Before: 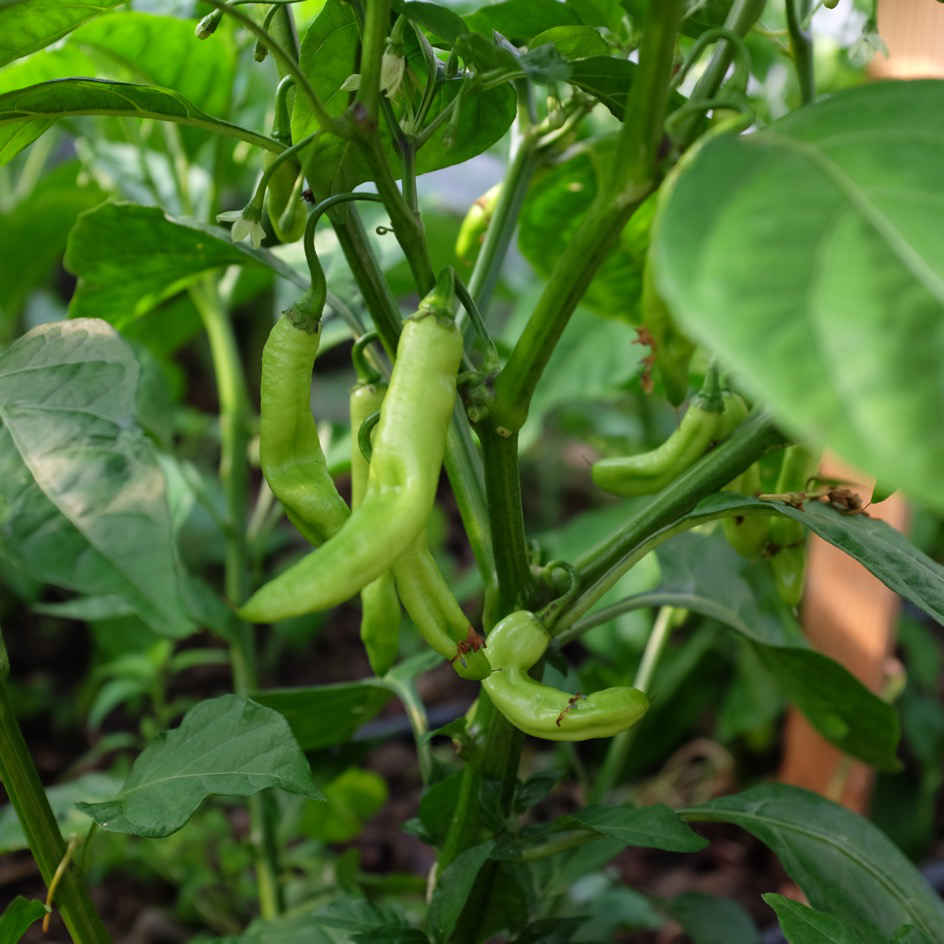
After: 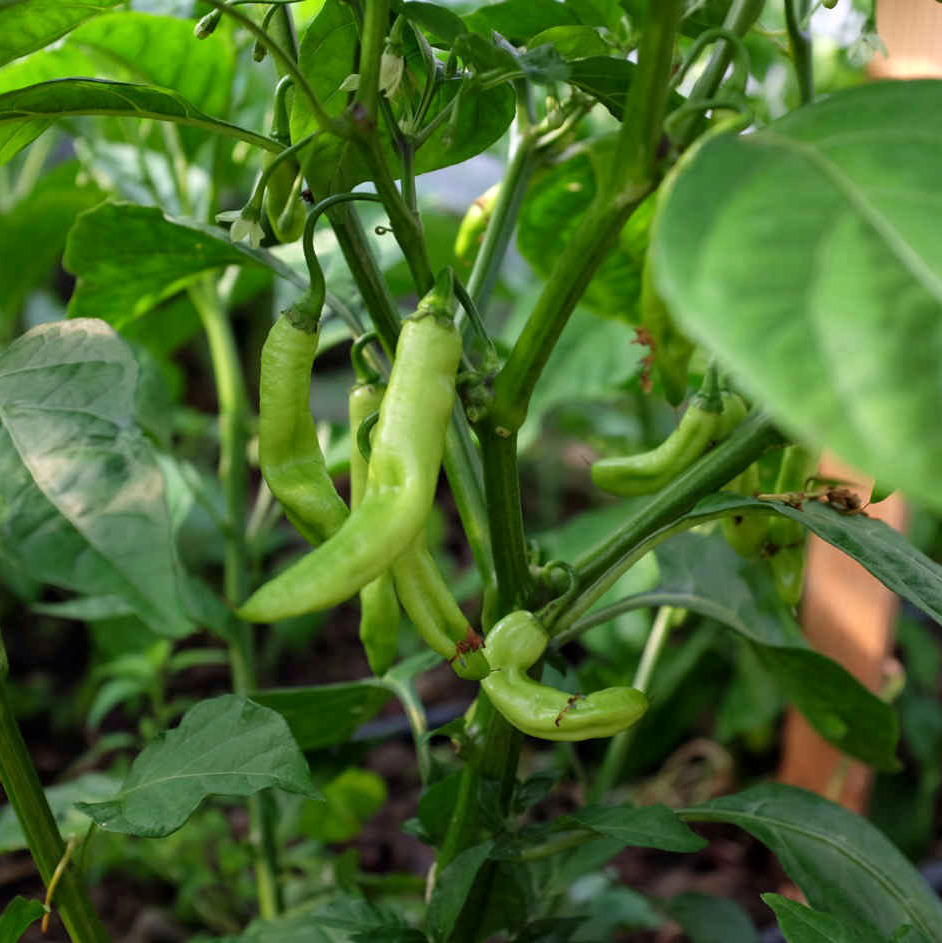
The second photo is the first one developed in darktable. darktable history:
crop and rotate: left 0.126%
contrast equalizer: octaves 7, y [[0.6 ×6], [0.55 ×6], [0 ×6], [0 ×6], [0 ×6]], mix 0.15
